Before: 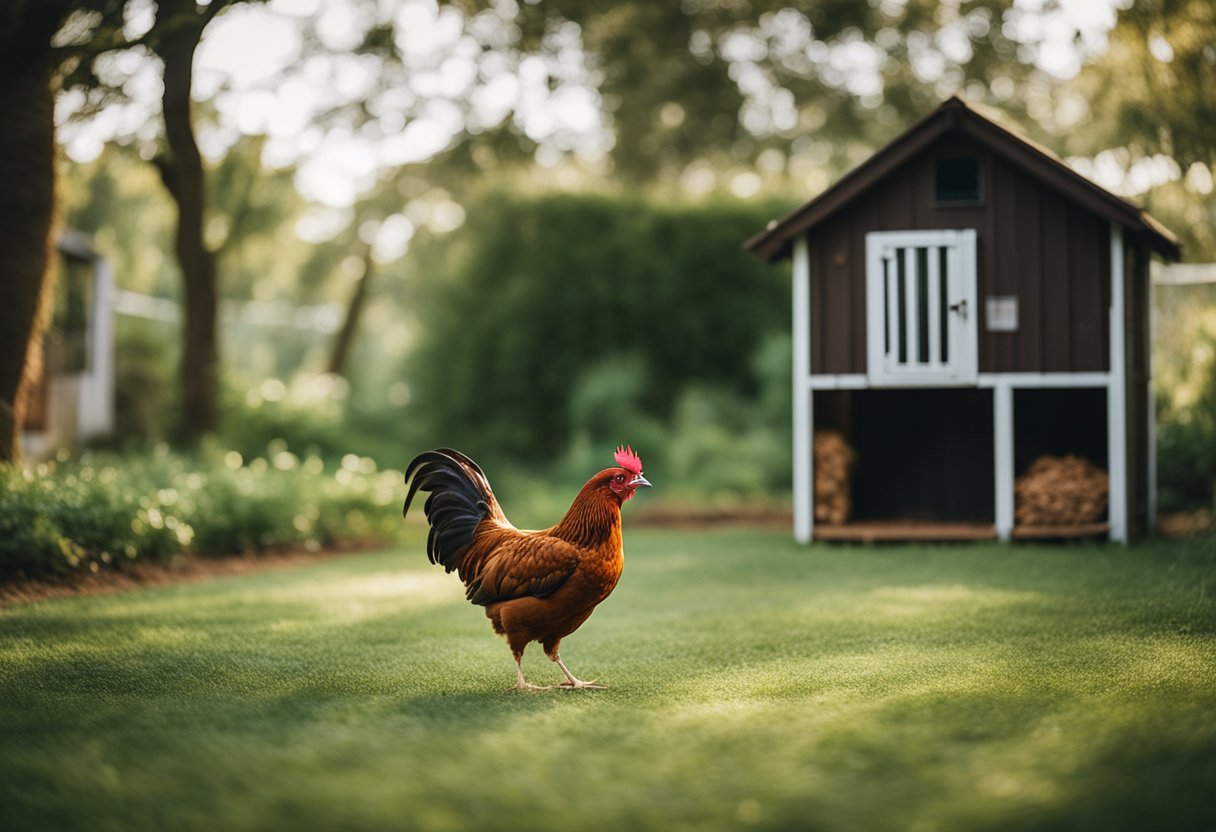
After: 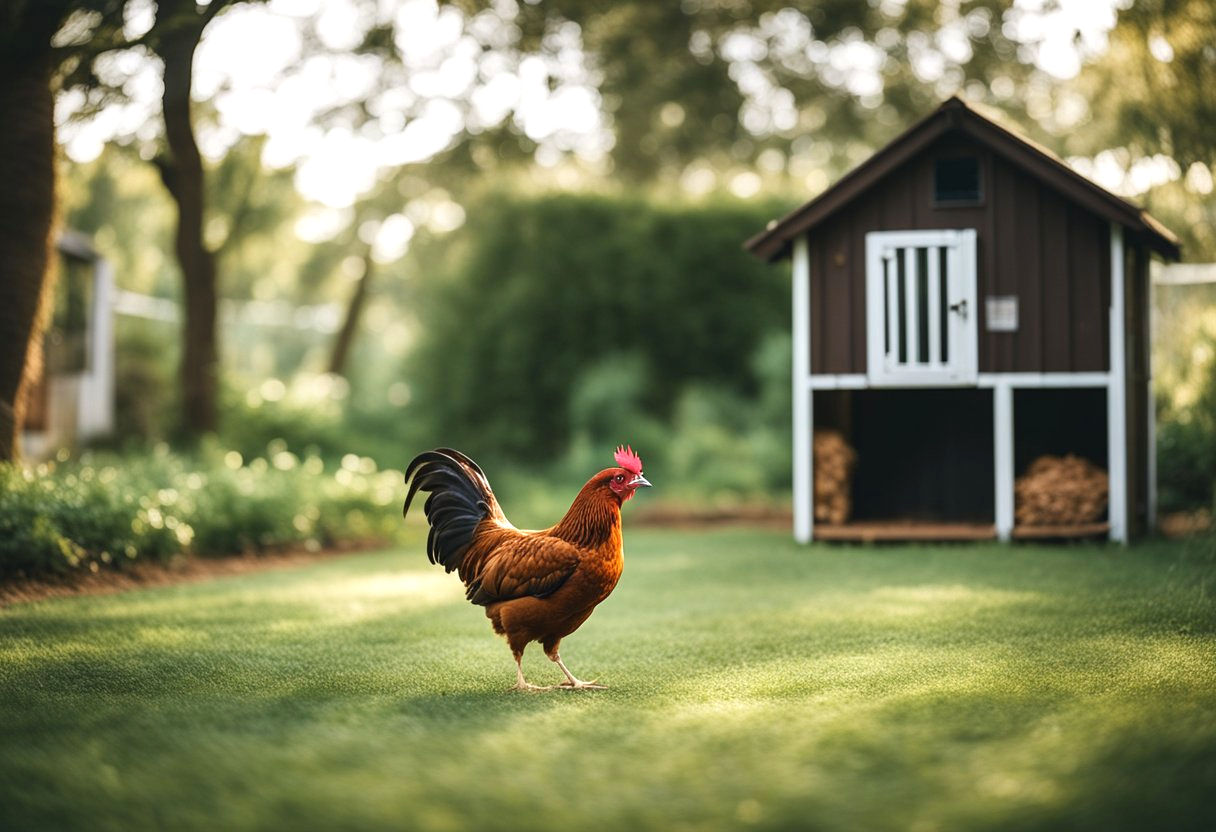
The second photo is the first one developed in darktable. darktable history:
exposure: exposure 0.4 EV, compensate highlight preservation false
